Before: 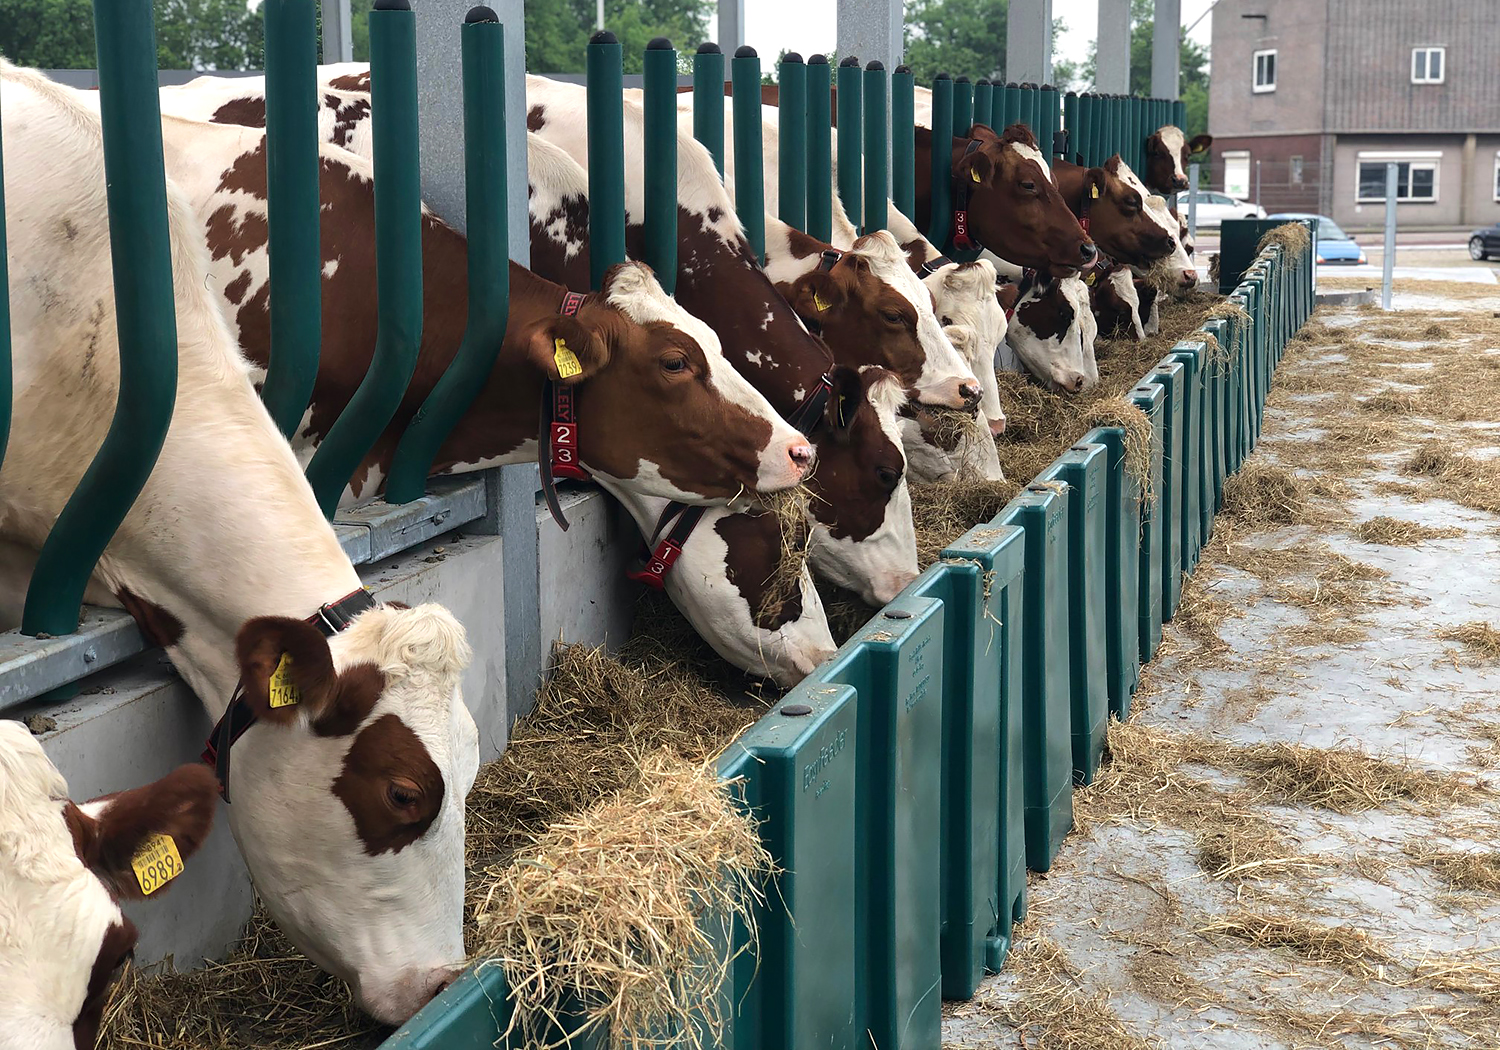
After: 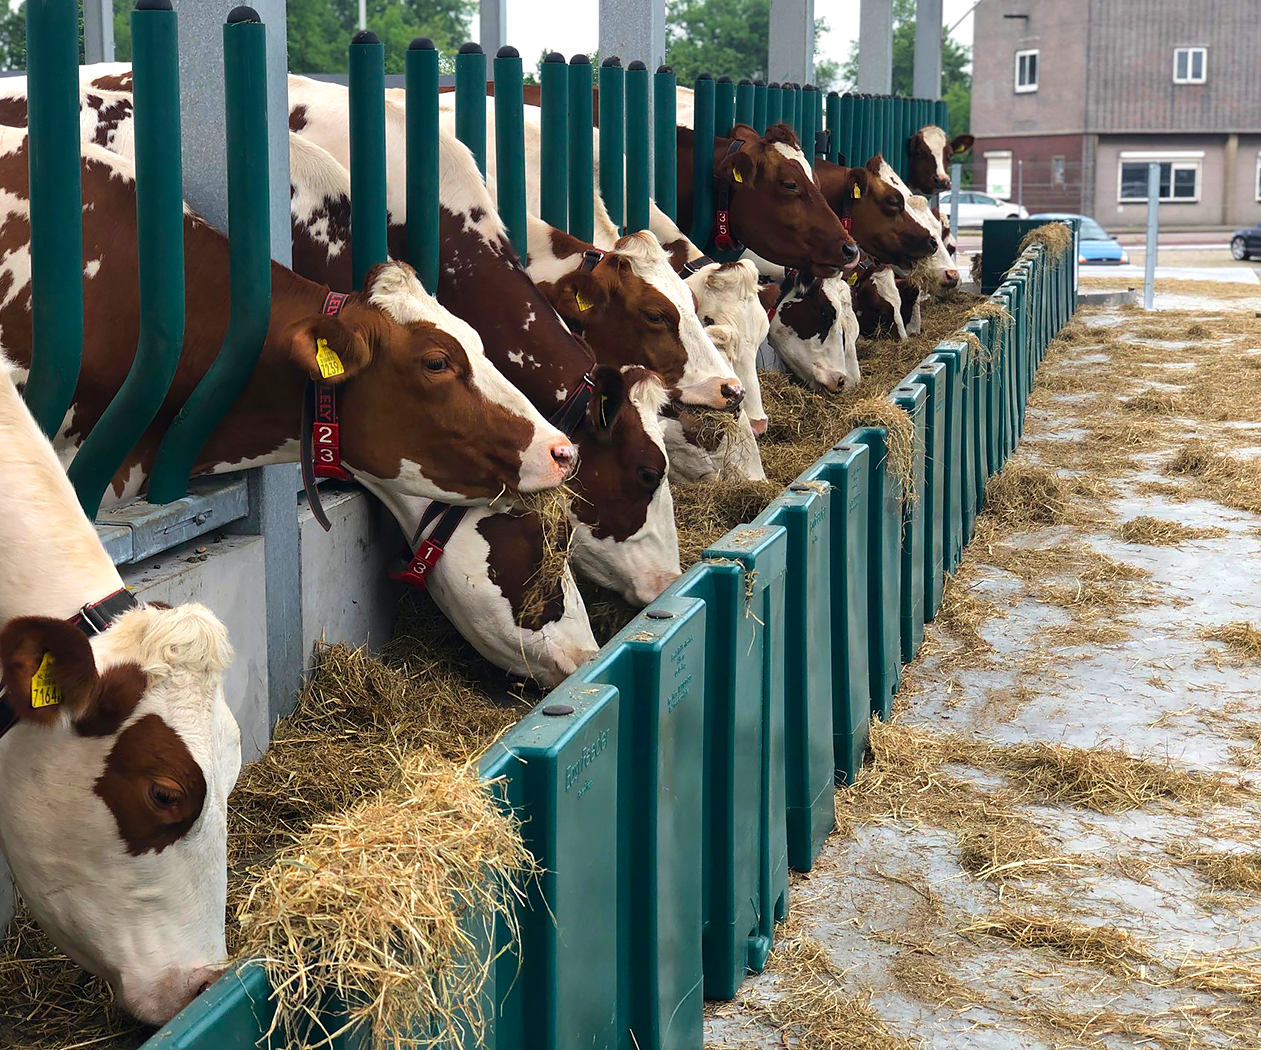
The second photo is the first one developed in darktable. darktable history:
color balance rgb: perceptual saturation grading › global saturation 19.689%, global vibrance 20%
crop: left 15.87%
